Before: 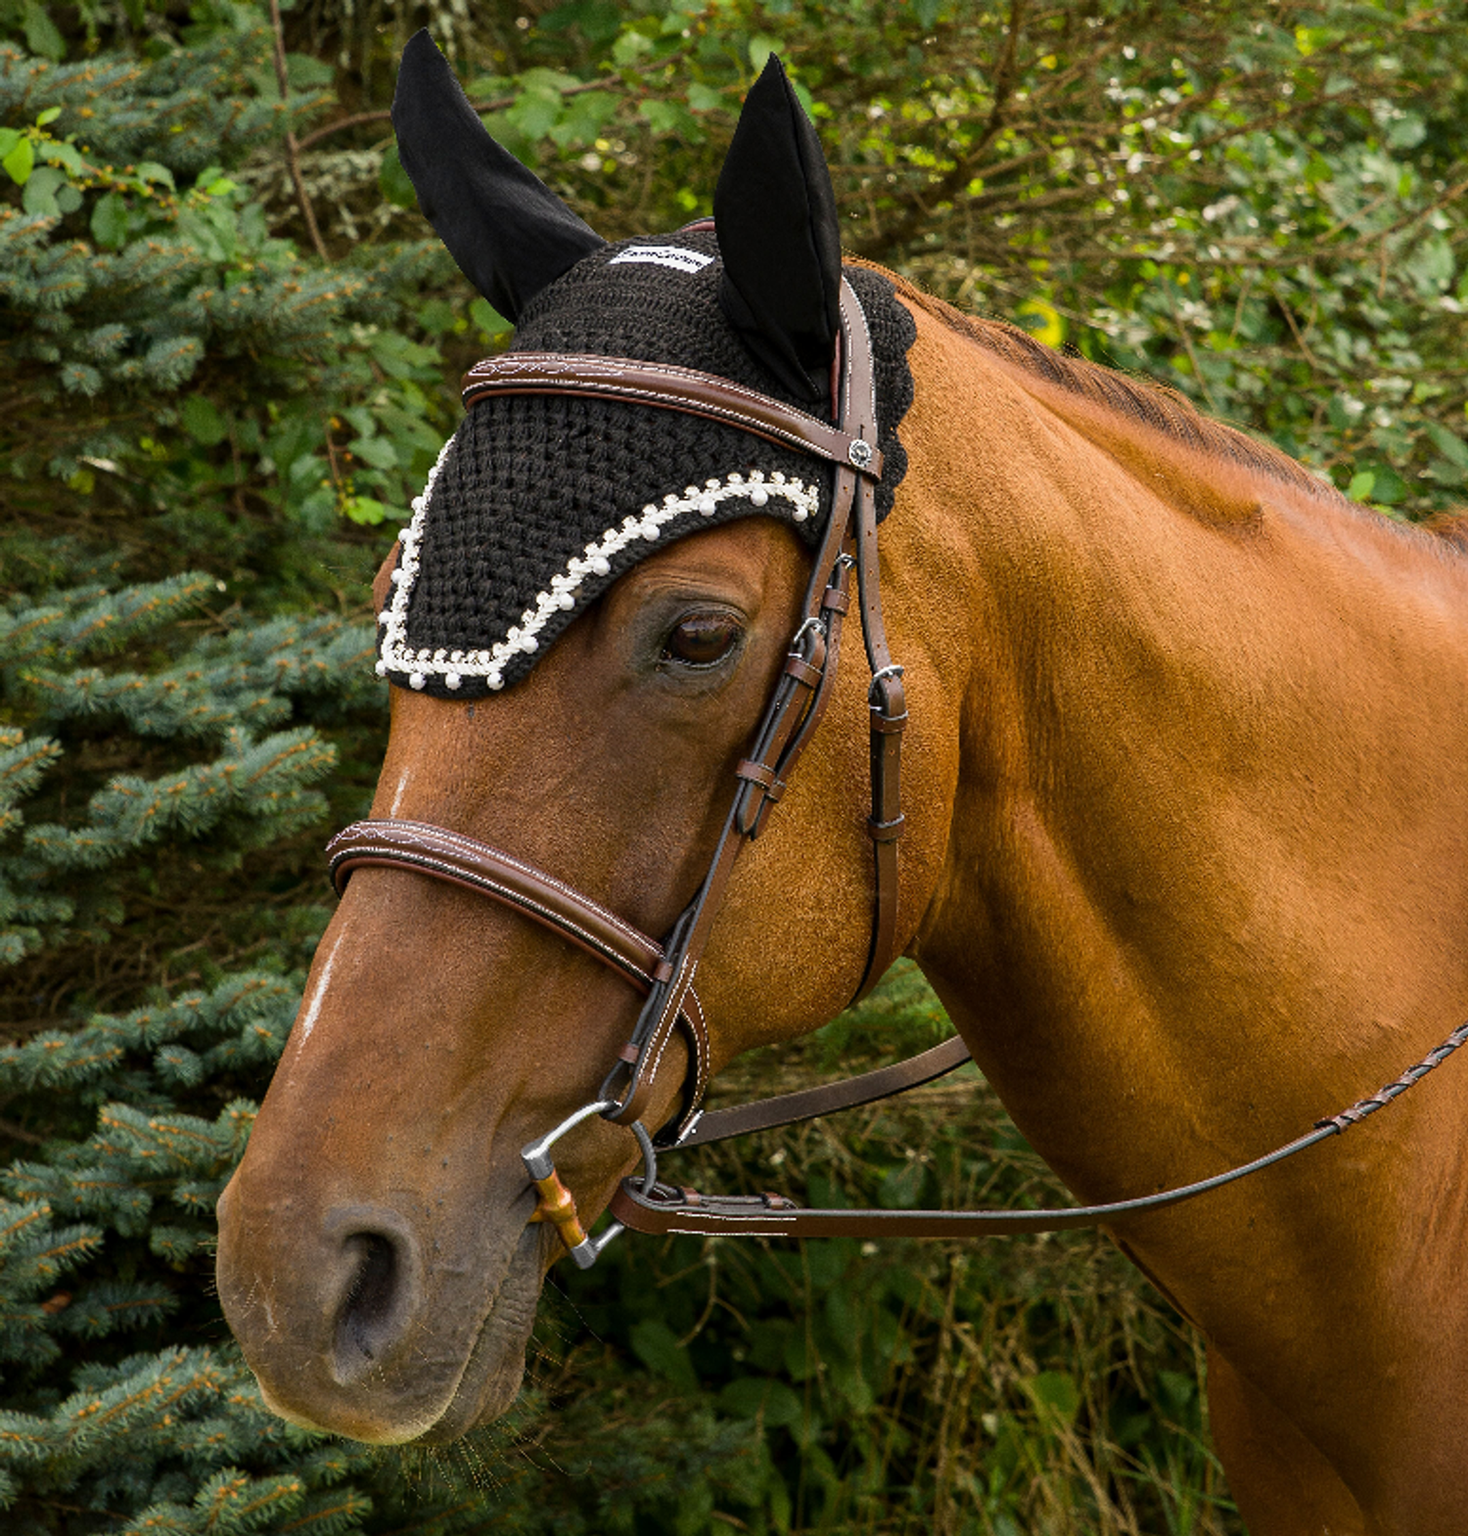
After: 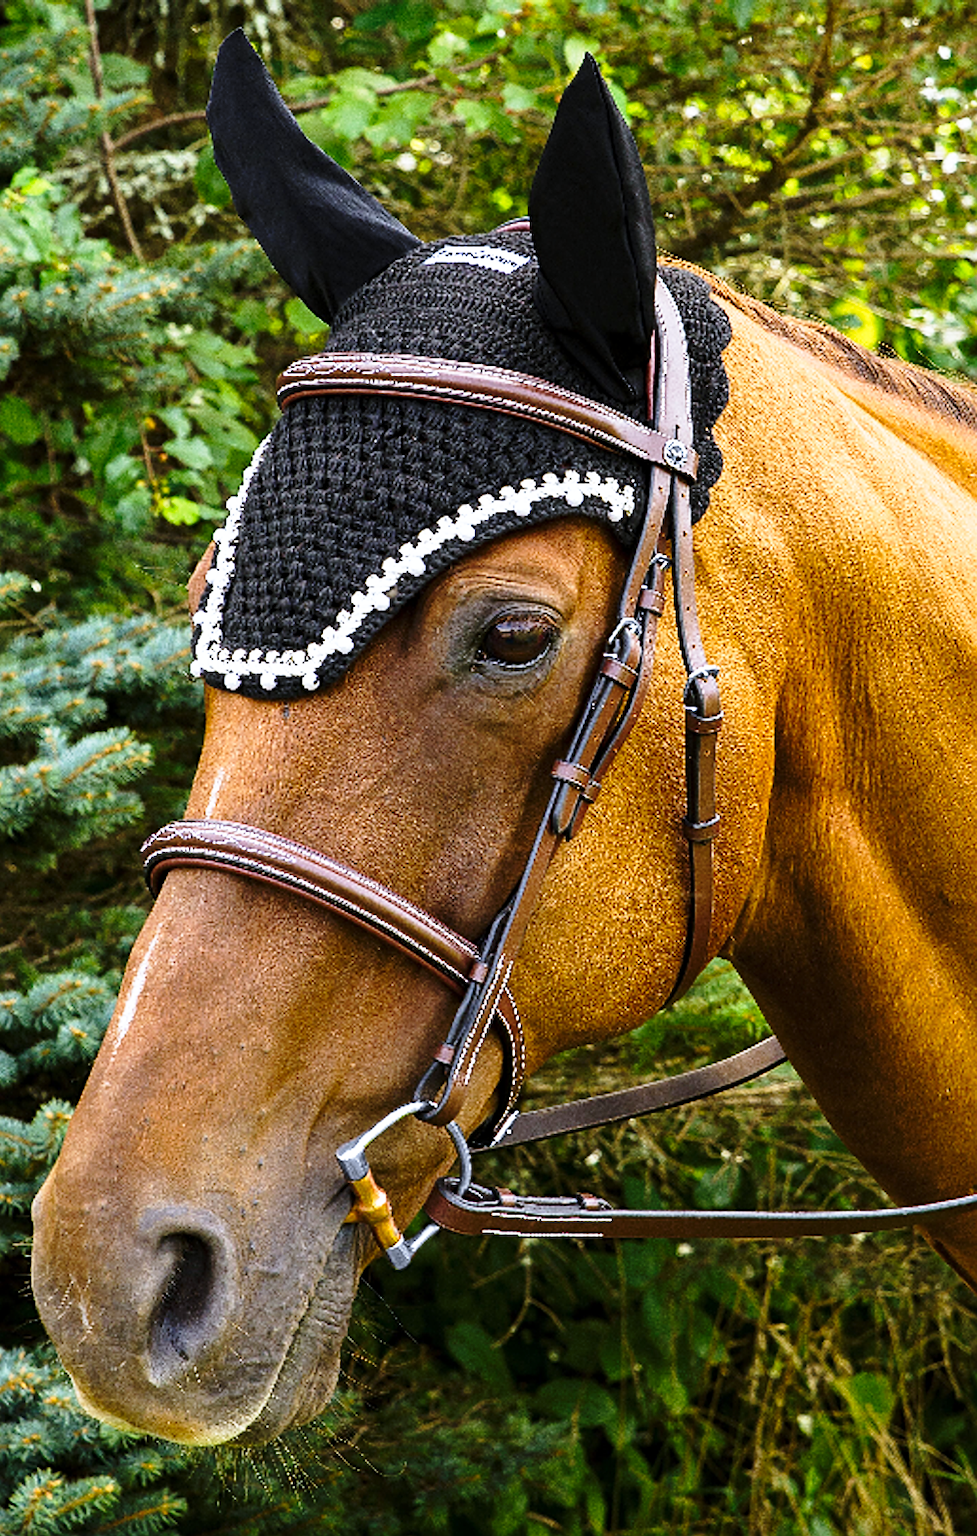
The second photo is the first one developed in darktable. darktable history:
crop and rotate: left 12.648%, right 20.685%
white balance: red 0.948, green 1.02, blue 1.176
base curve: curves: ch0 [(0, 0) (0.026, 0.03) (0.109, 0.232) (0.351, 0.748) (0.669, 0.968) (1, 1)], preserve colors none
sharpen: on, module defaults
